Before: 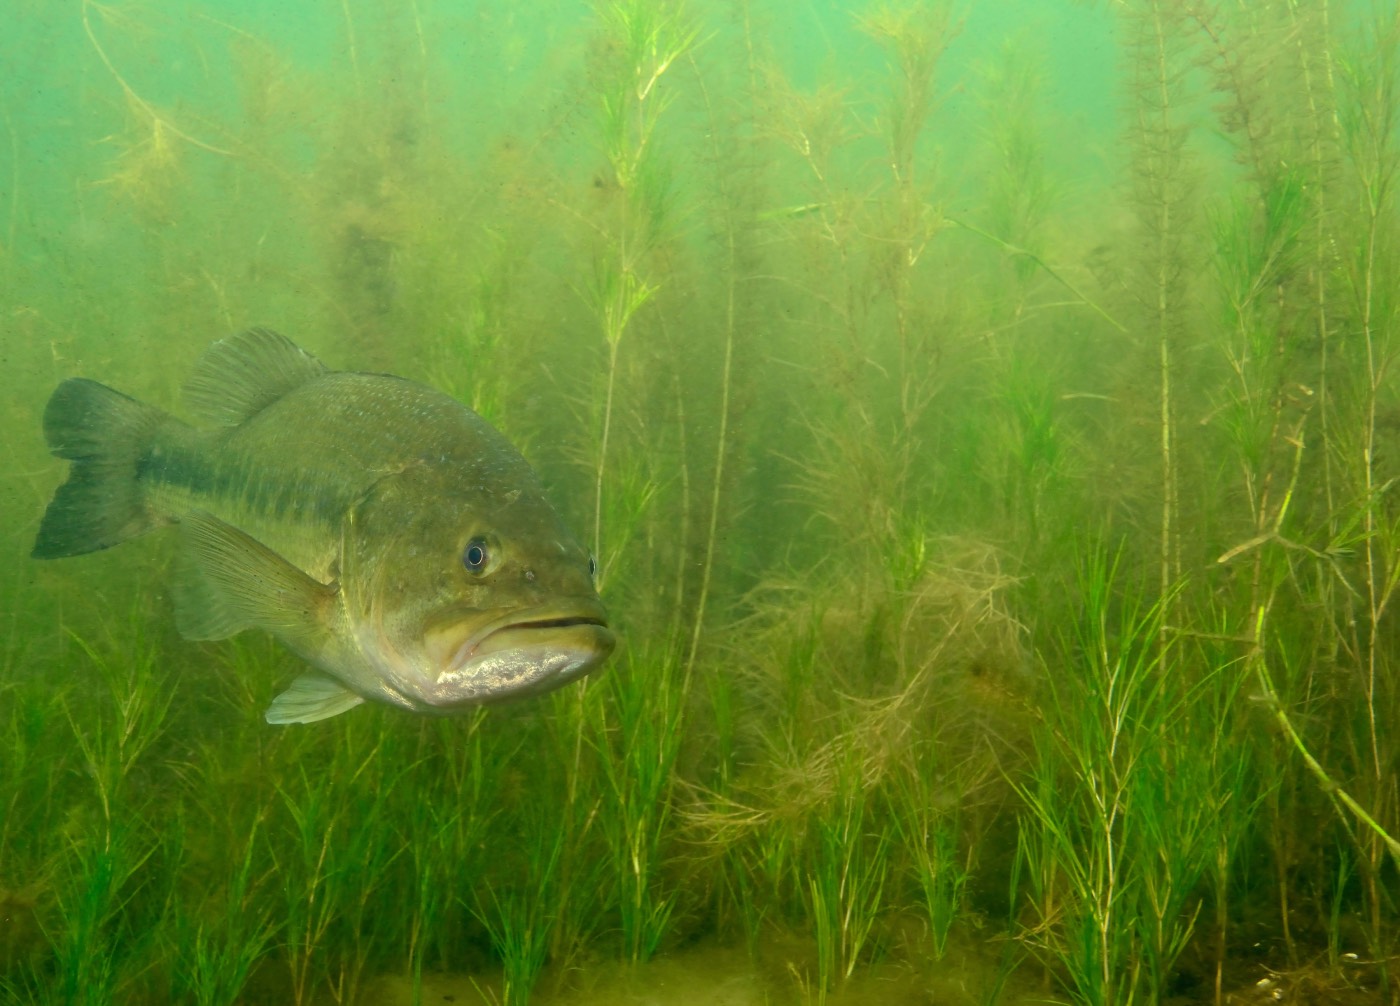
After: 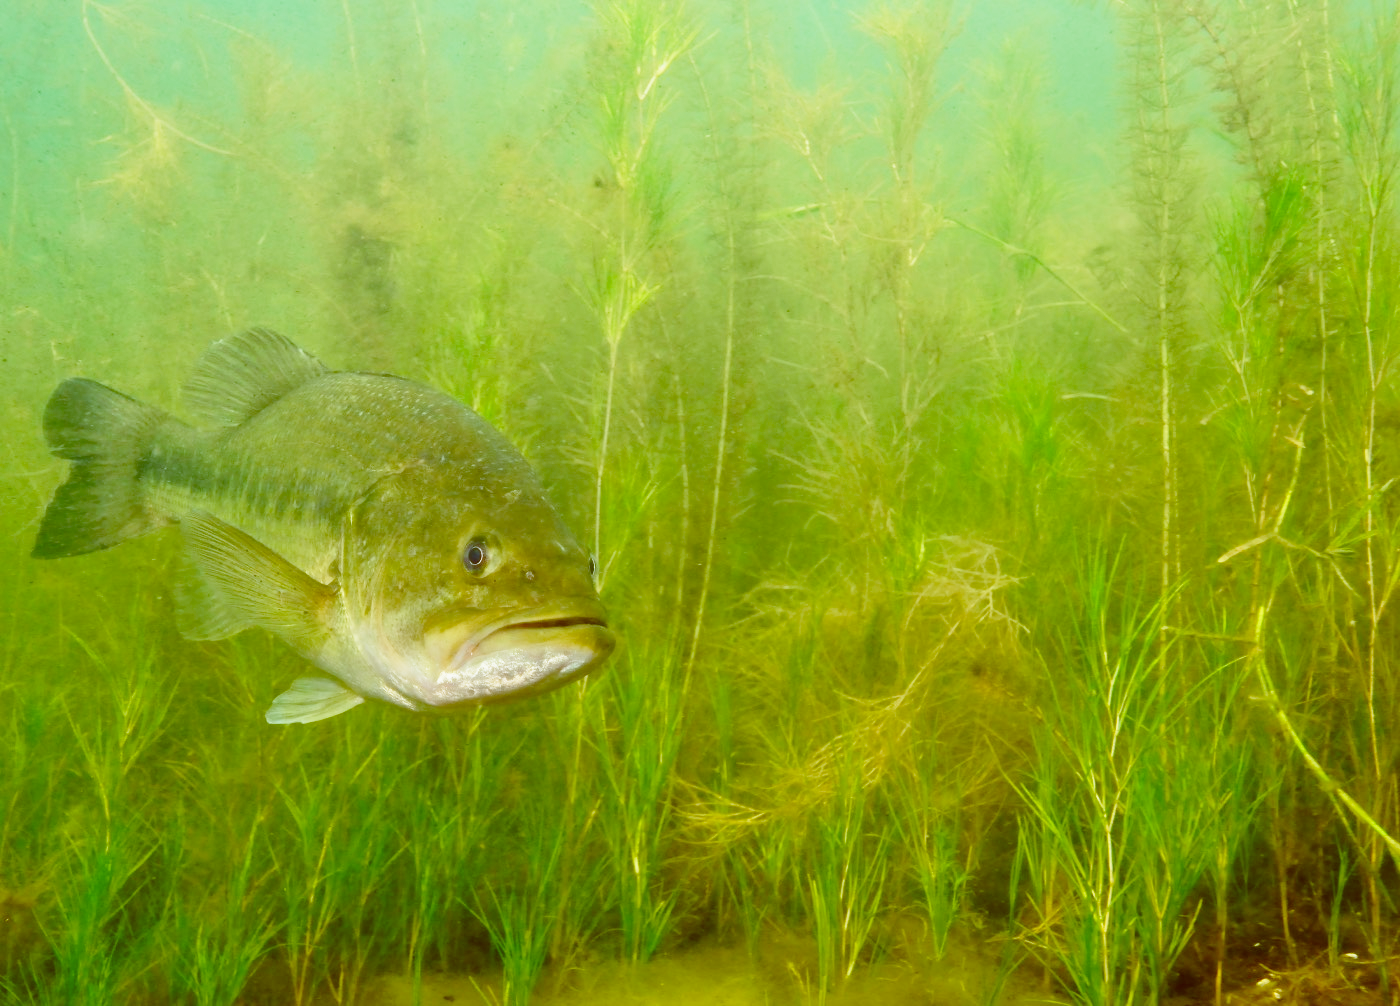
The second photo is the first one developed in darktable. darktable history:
shadows and highlights: shadows 43.71, white point adjustment -1.46, soften with gaussian
base curve: curves: ch0 [(0, 0) (0.028, 0.03) (0.121, 0.232) (0.46, 0.748) (0.859, 0.968) (1, 1)], preserve colors none
color balance: lift [1, 1.011, 0.999, 0.989], gamma [1.109, 1.045, 1.039, 0.955], gain [0.917, 0.936, 0.952, 1.064], contrast 2.32%, contrast fulcrum 19%, output saturation 101%
color calibration: illuminant as shot in camera, x 0.358, y 0.373, temperature 4628.91 K
